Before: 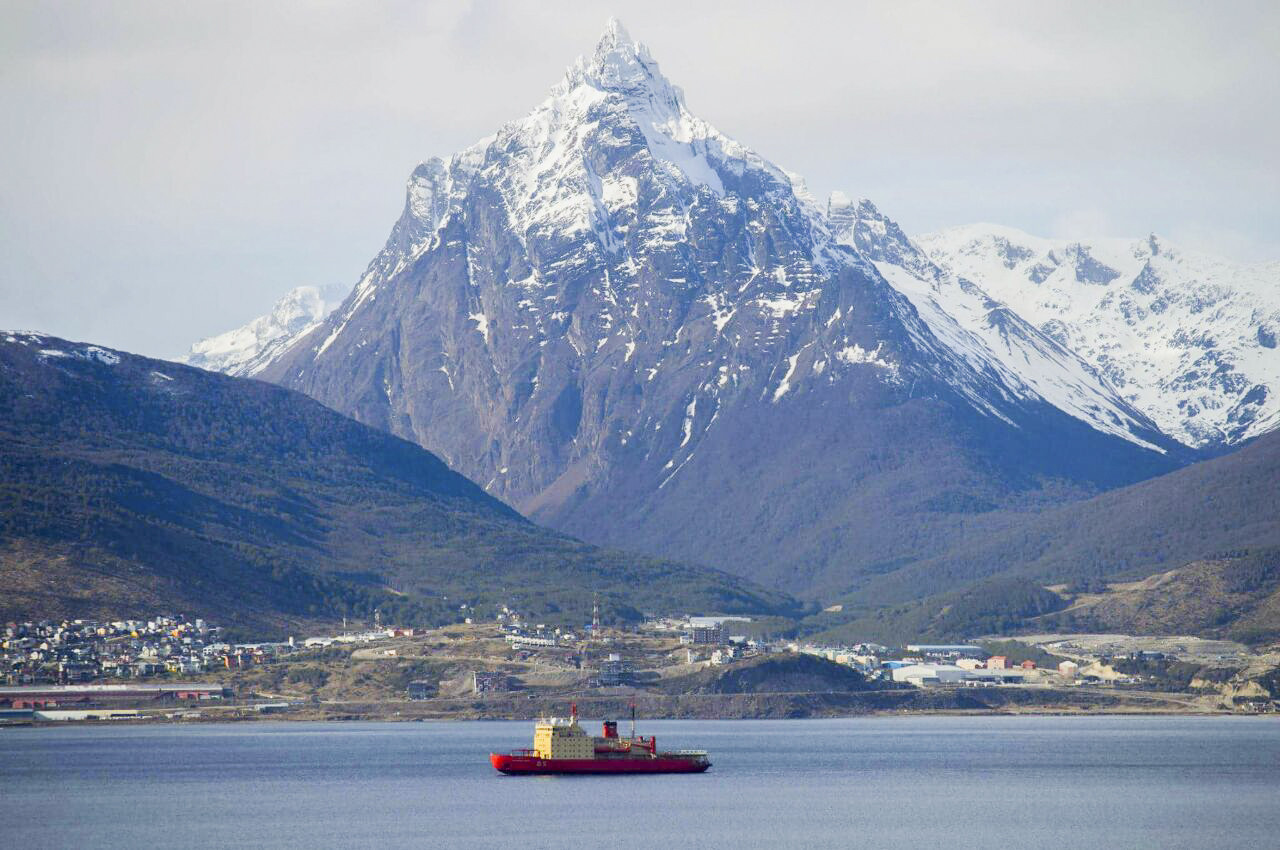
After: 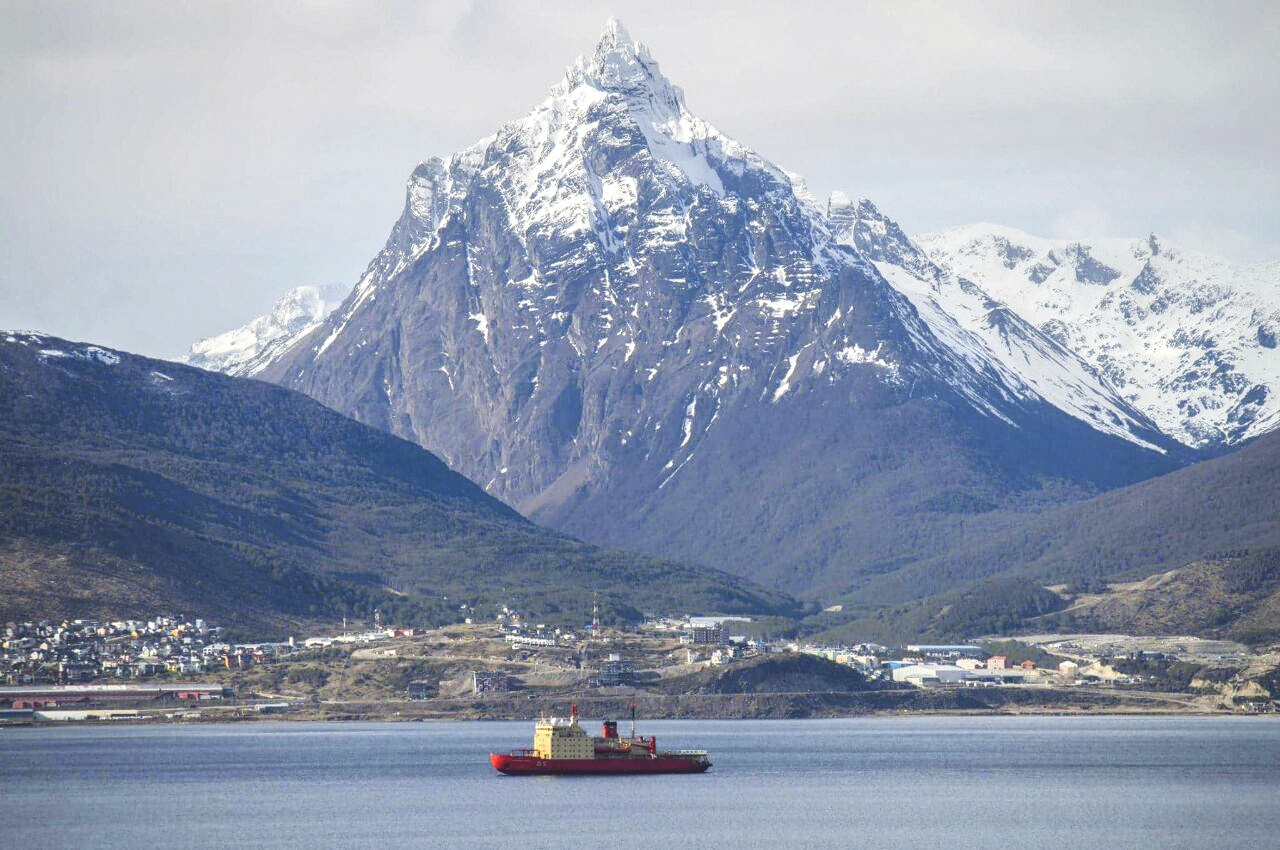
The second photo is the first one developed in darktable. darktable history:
local contrast: detail 142%
exposure: black level correction -0.032, compensate highlight preservation false
